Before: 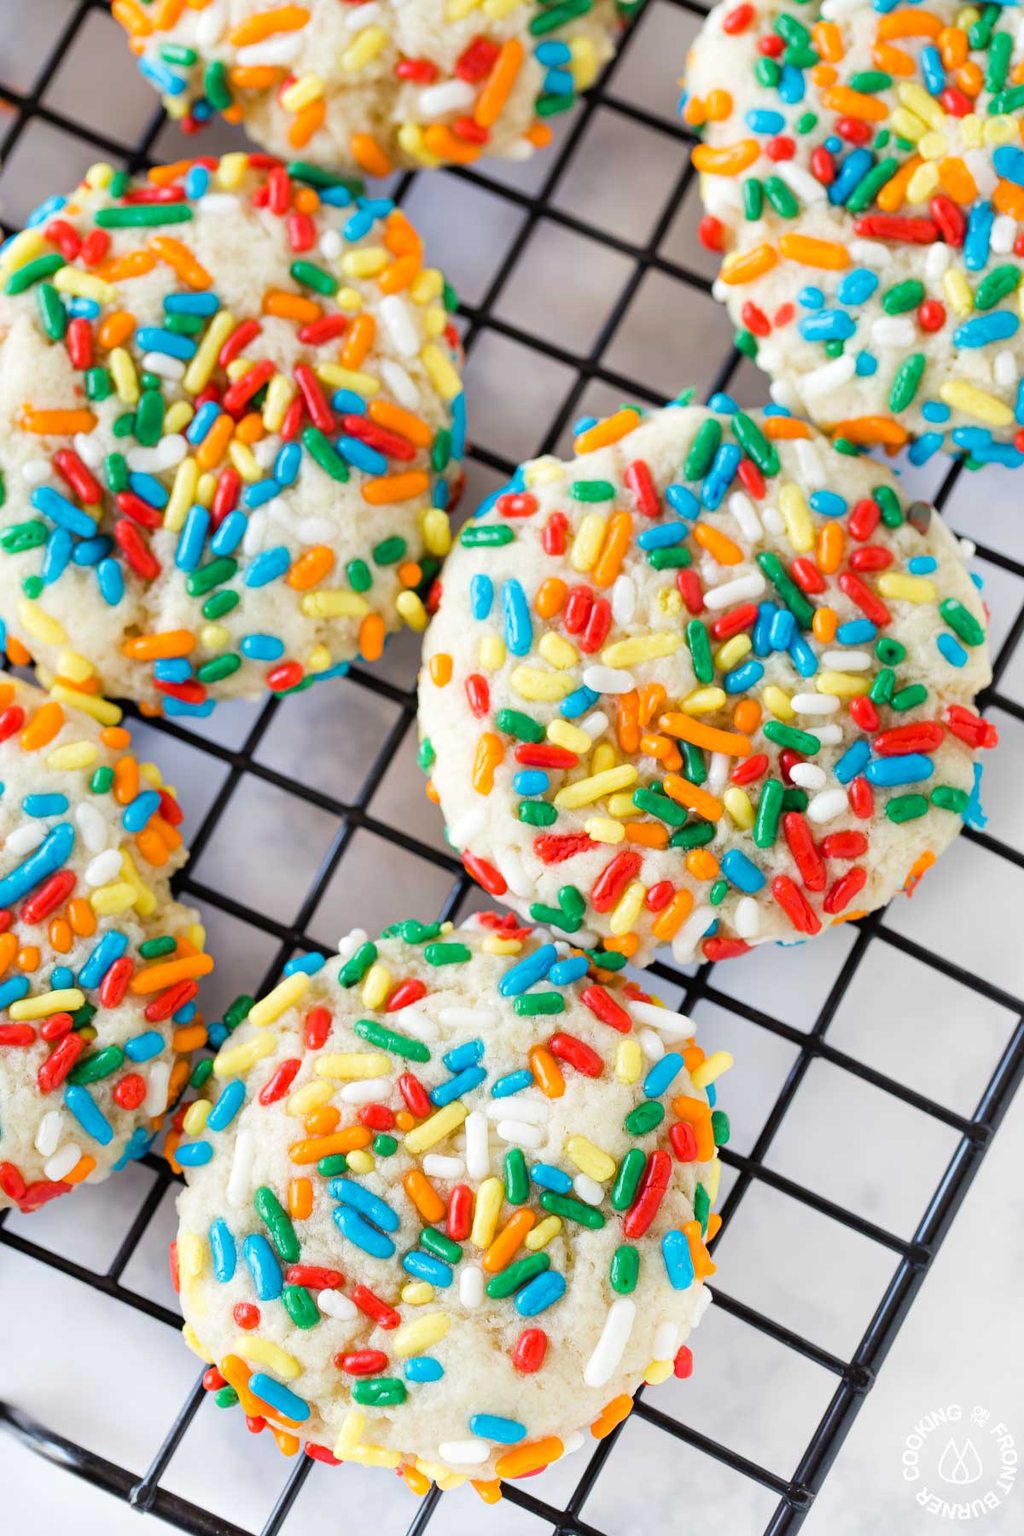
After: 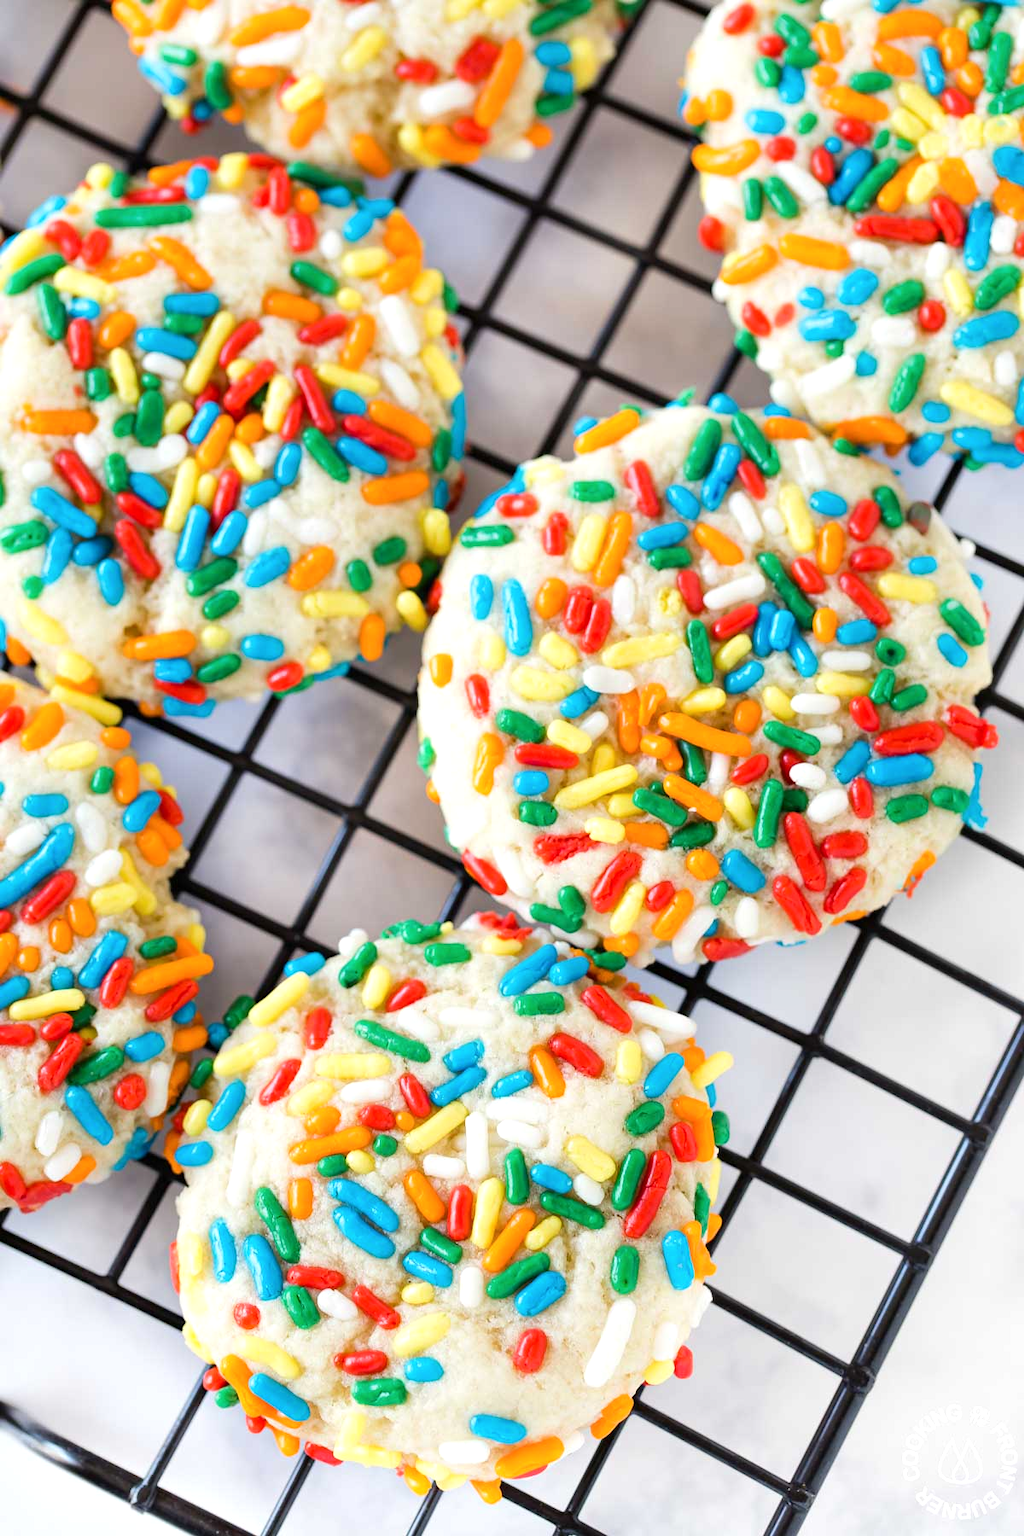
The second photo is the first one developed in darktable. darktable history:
tone equalizer: on, module defaults
contrast brightness saturation: contrast 0.07
exposure: exposure 0.207 EV, compensate highlight preservation false
